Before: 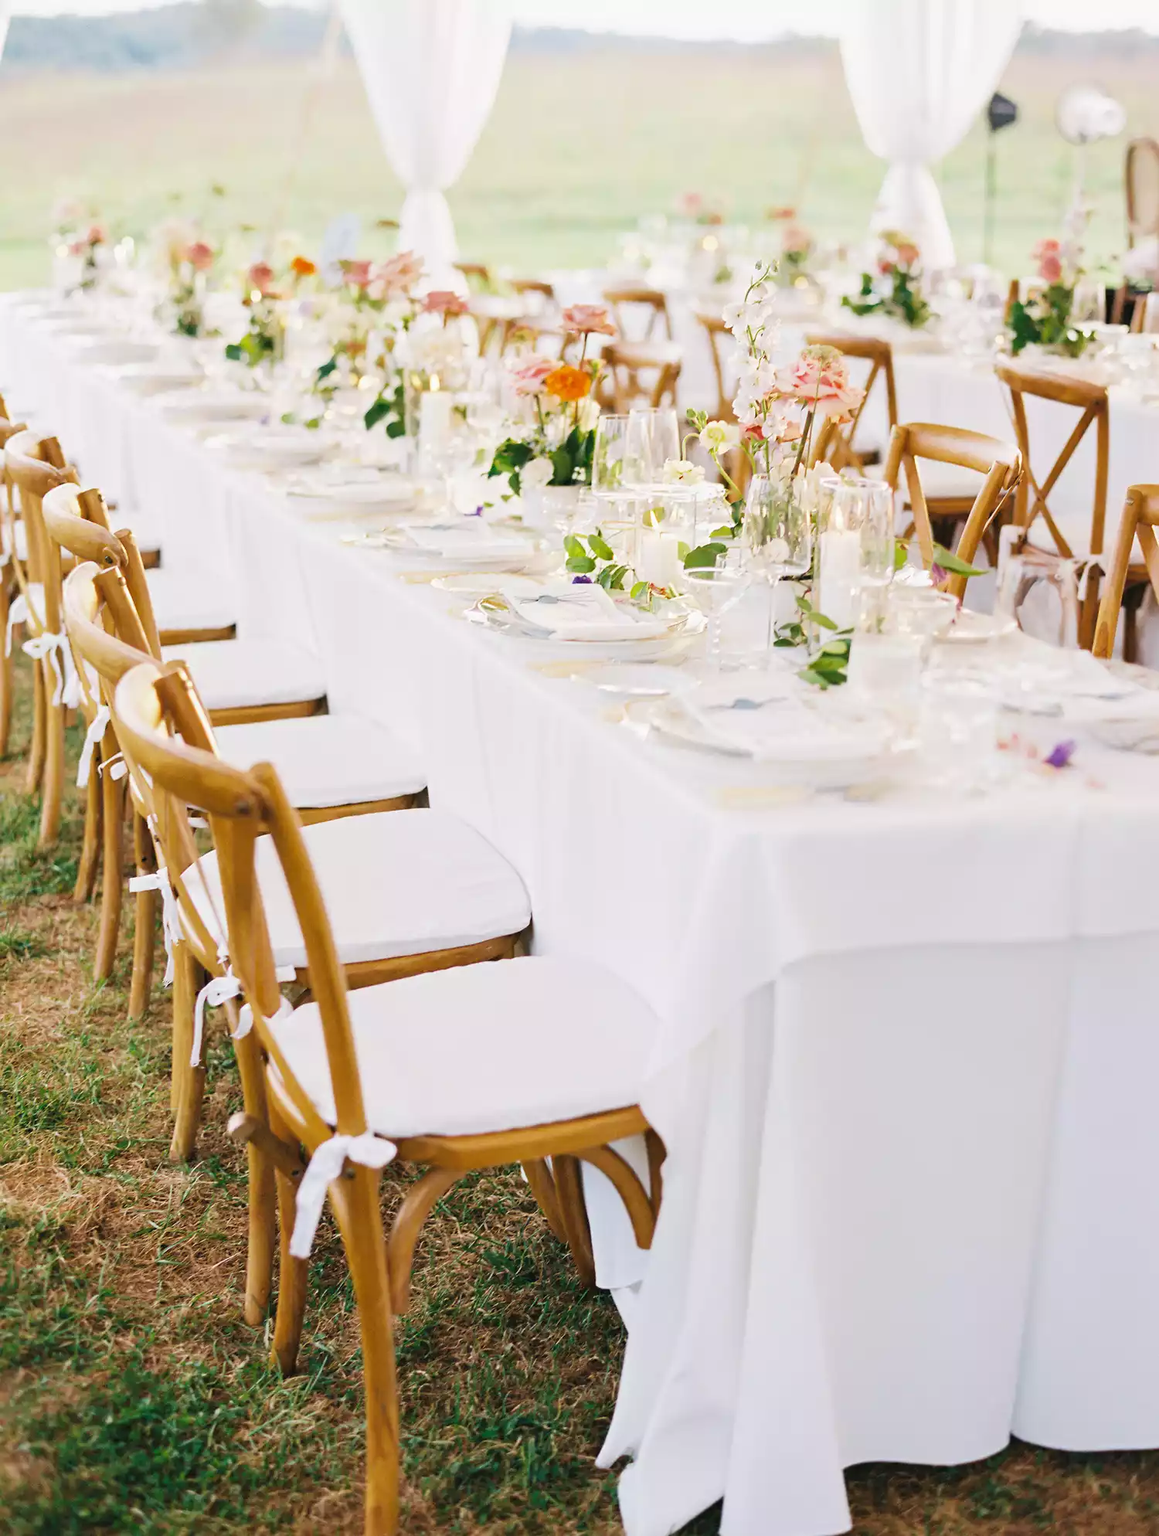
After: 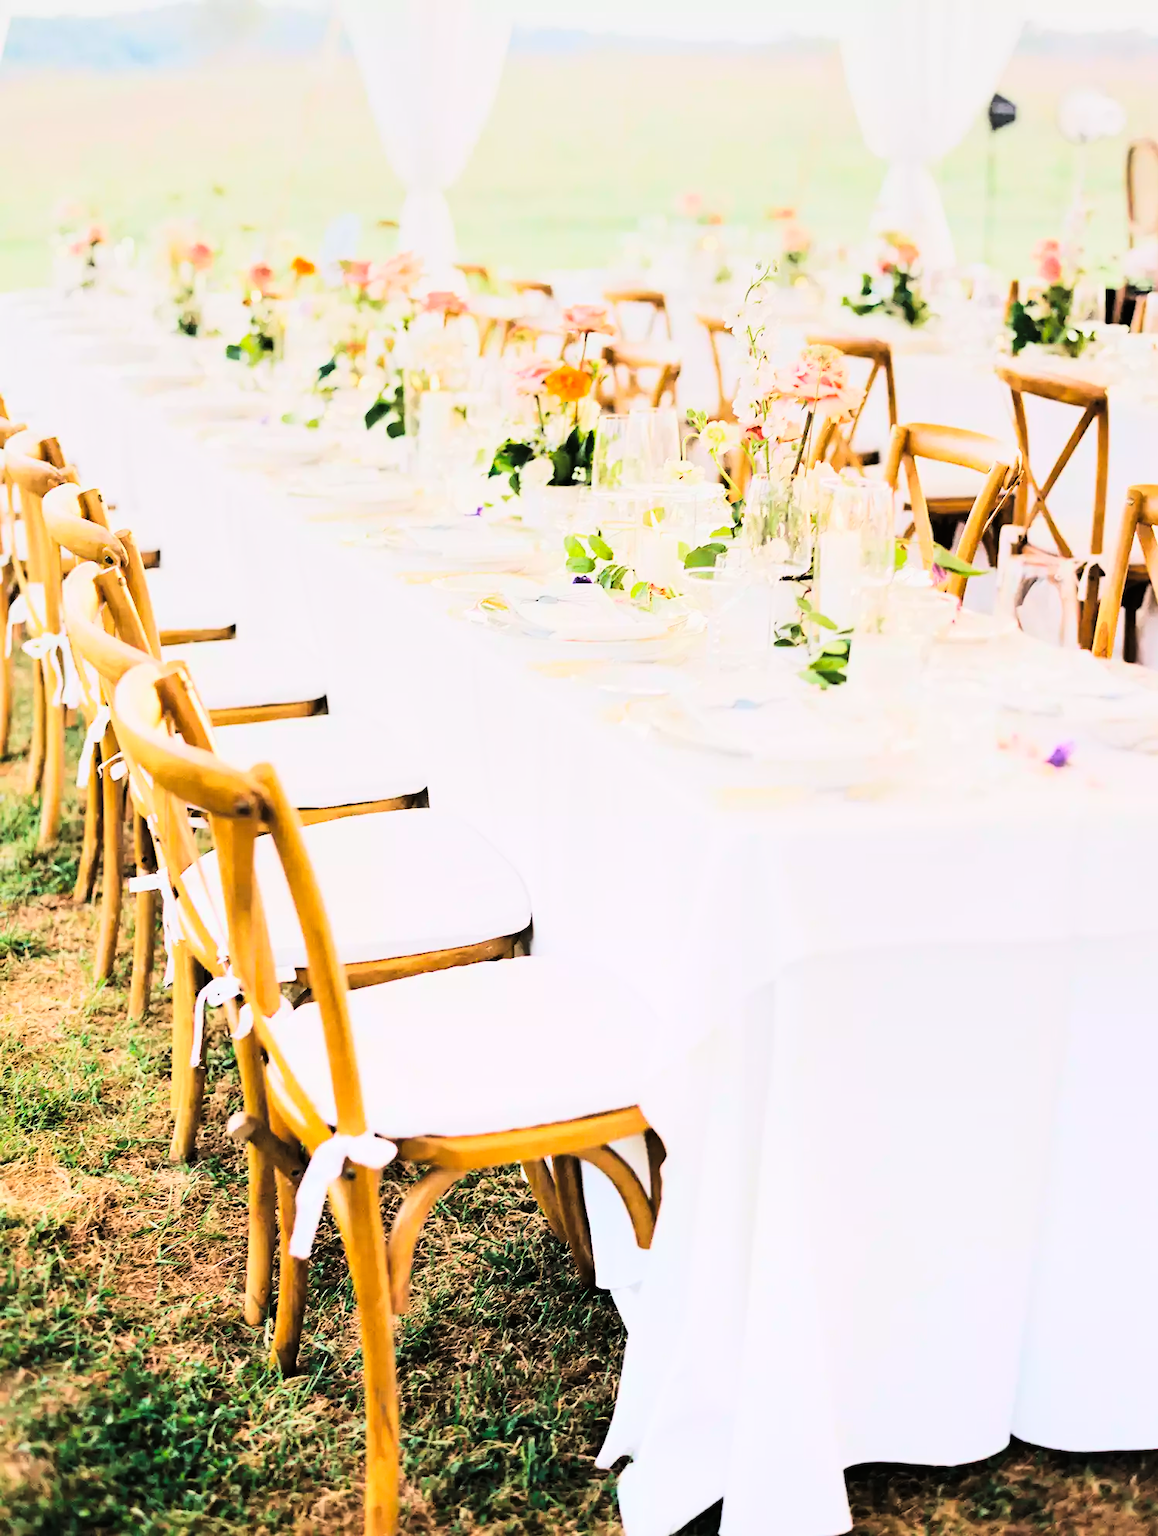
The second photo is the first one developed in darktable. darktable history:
graduated density: on, module defaults
tone curve: curves: ch0 [(0, 0) (0.16, 0.055) (0.506, 0.762) (1, 1.024)], color space Lab, linked channels, preserve colors none
